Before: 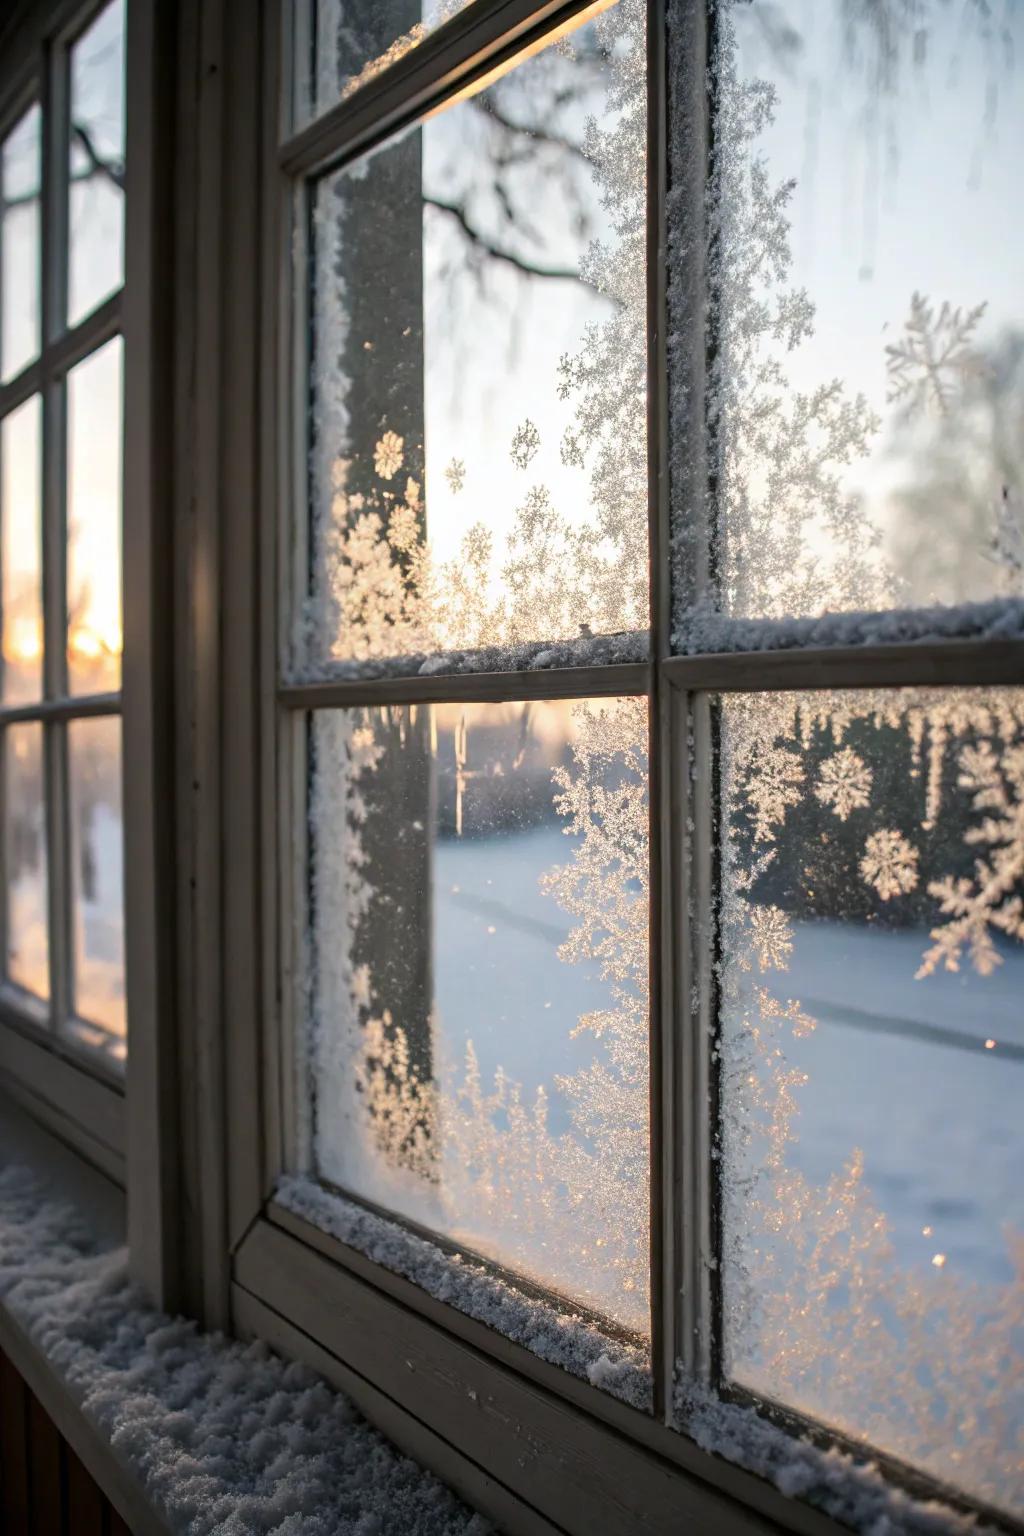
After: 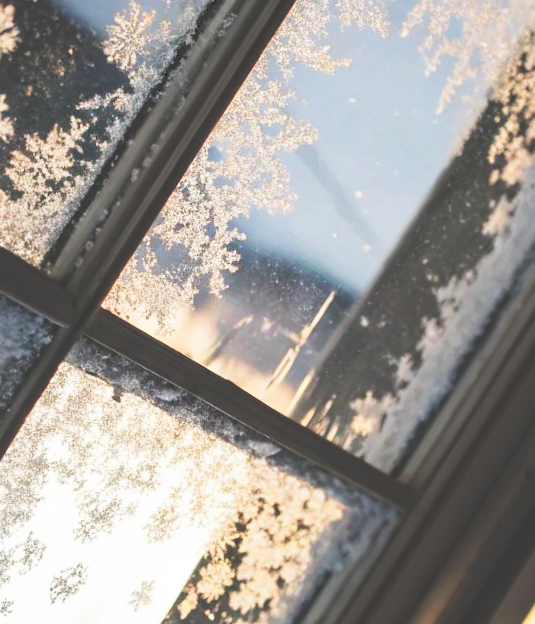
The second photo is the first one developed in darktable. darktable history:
crop and rotate: angle 147.14°, left 9.12%, top 15.669%, right 4.445%, bottom 17.099%
tone curve: curves: ch0 [(0, 0) (0.003, 0.24) (0.011, 0.24) (0.025, 0.24) (0.044, 0.244) (0.069, 0.244) (0.1, 0.252) (0.136, 0.264) (0.177, 0.274) (0.224, 0.284) (0.277, 0.313) (0.335, 0.361) (0.399, 0.415) (0.468, 0.498) (0.543, 0.595) (0.623, 0.695) (0.709, 0.793) (0.801, 0.883) (0.898, 0.942) (1, 1)], preserve colors none
